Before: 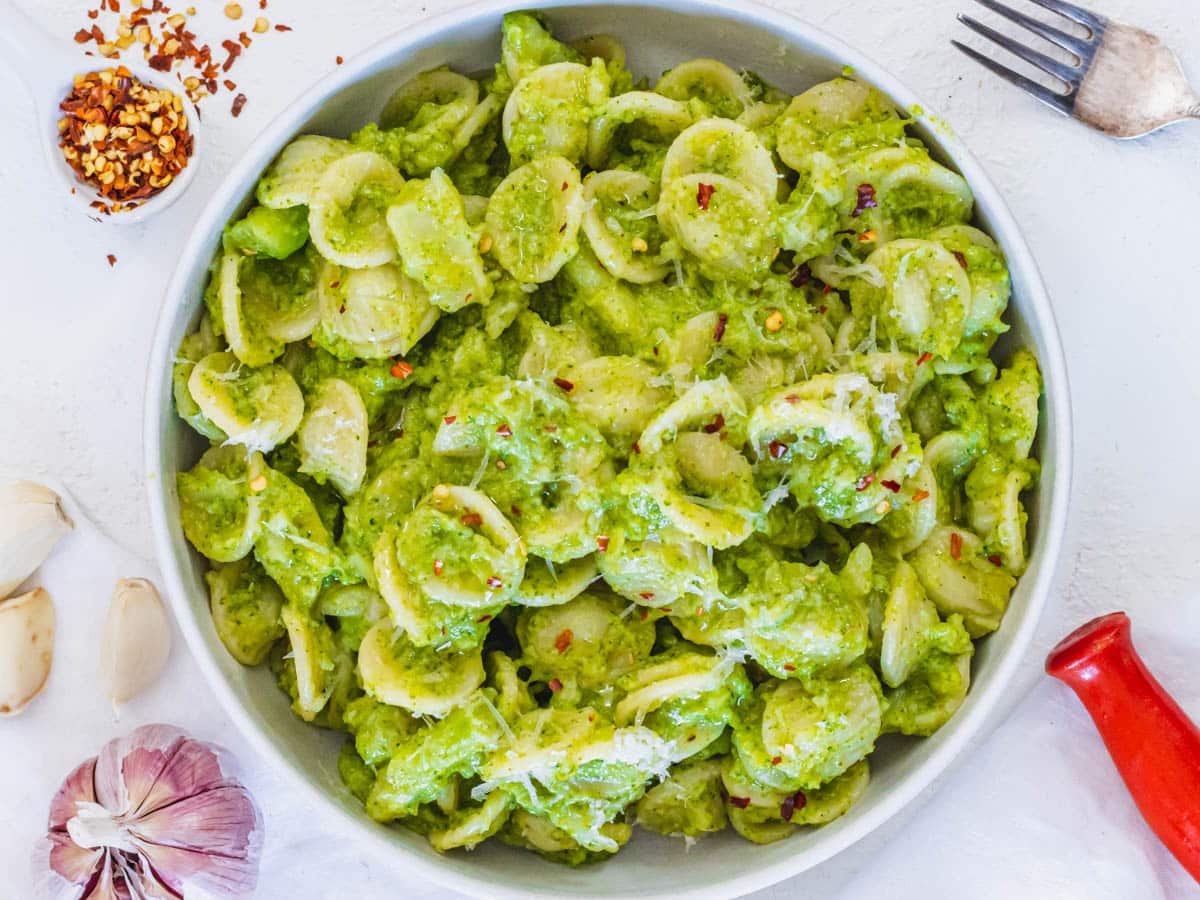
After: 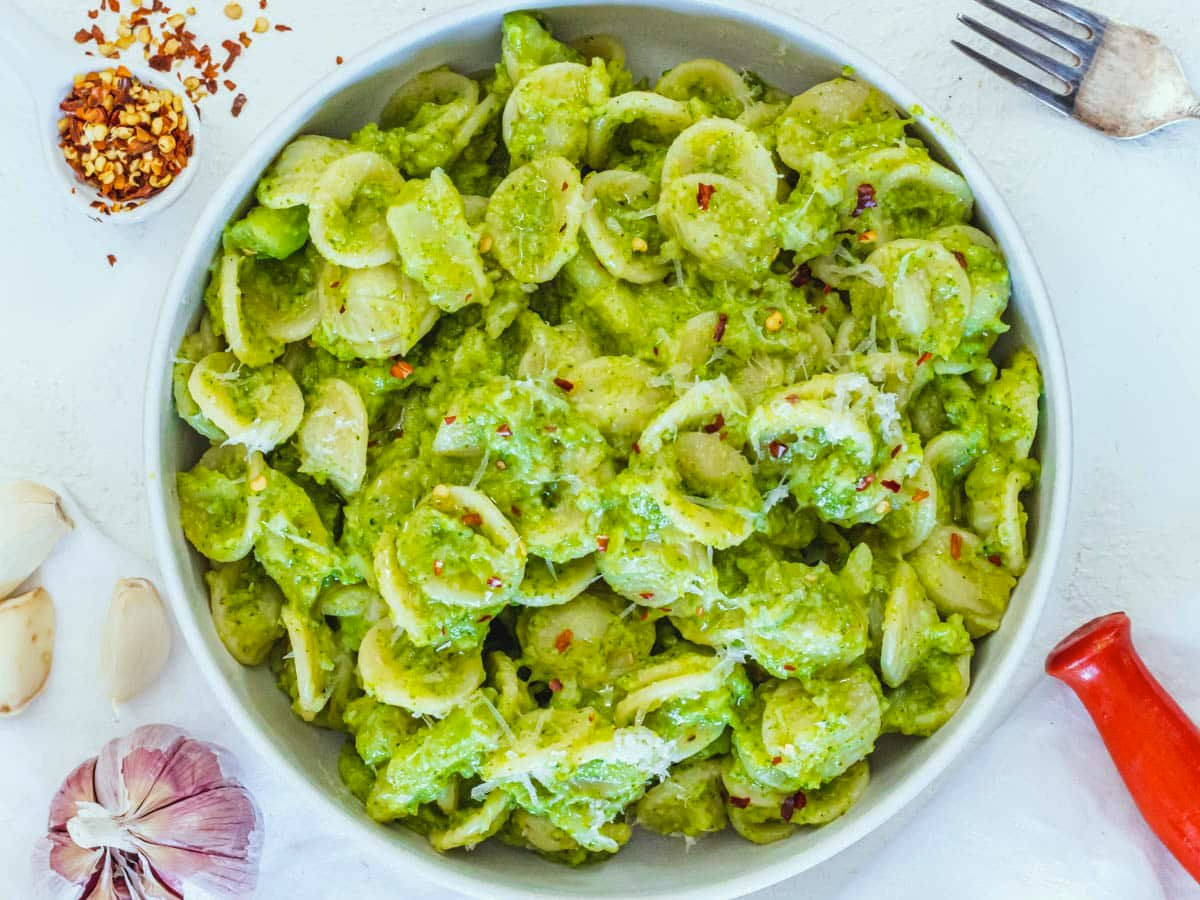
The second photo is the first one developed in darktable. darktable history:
white balance: red 1.009, blue 1.027
color correction: highlights a* -8, highlights b* 3.1
